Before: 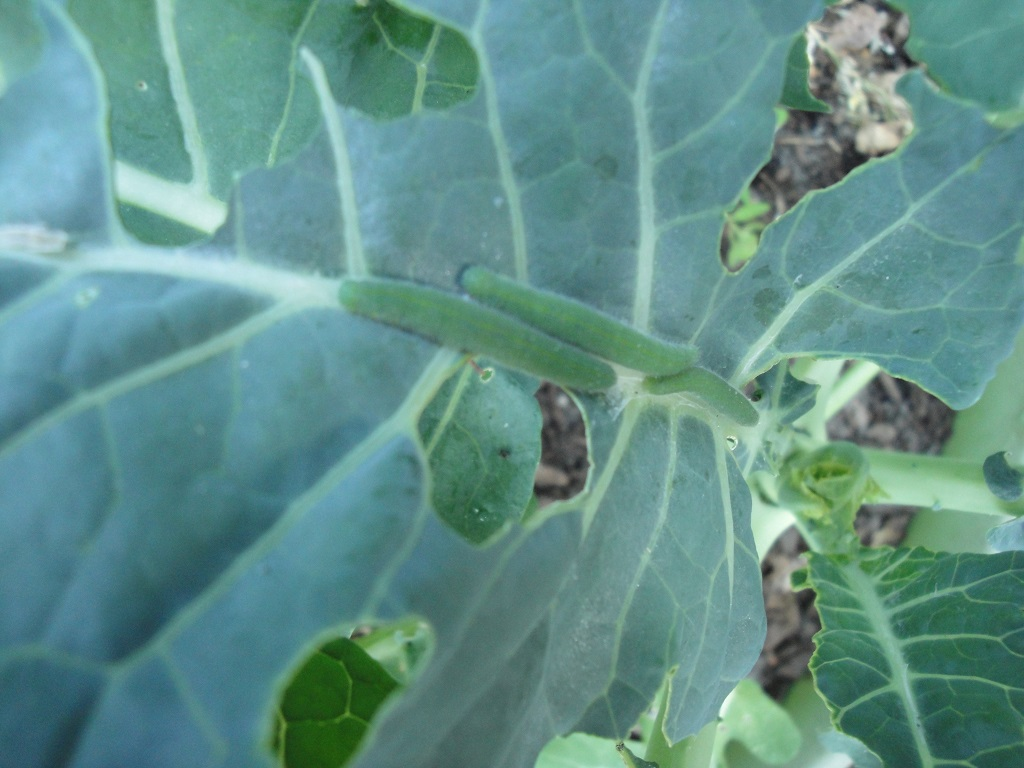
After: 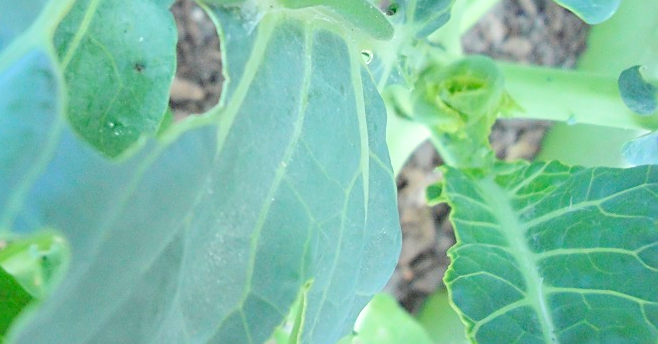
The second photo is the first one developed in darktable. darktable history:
sharpen: amount 0.544
levels: levels [0.072, 0.414, 0.976]
crop and rotate: left 35.695%, top 50.311%, bottom 4.891%
contrast brightness saturation: brightness 0.087, saturation 0.191
